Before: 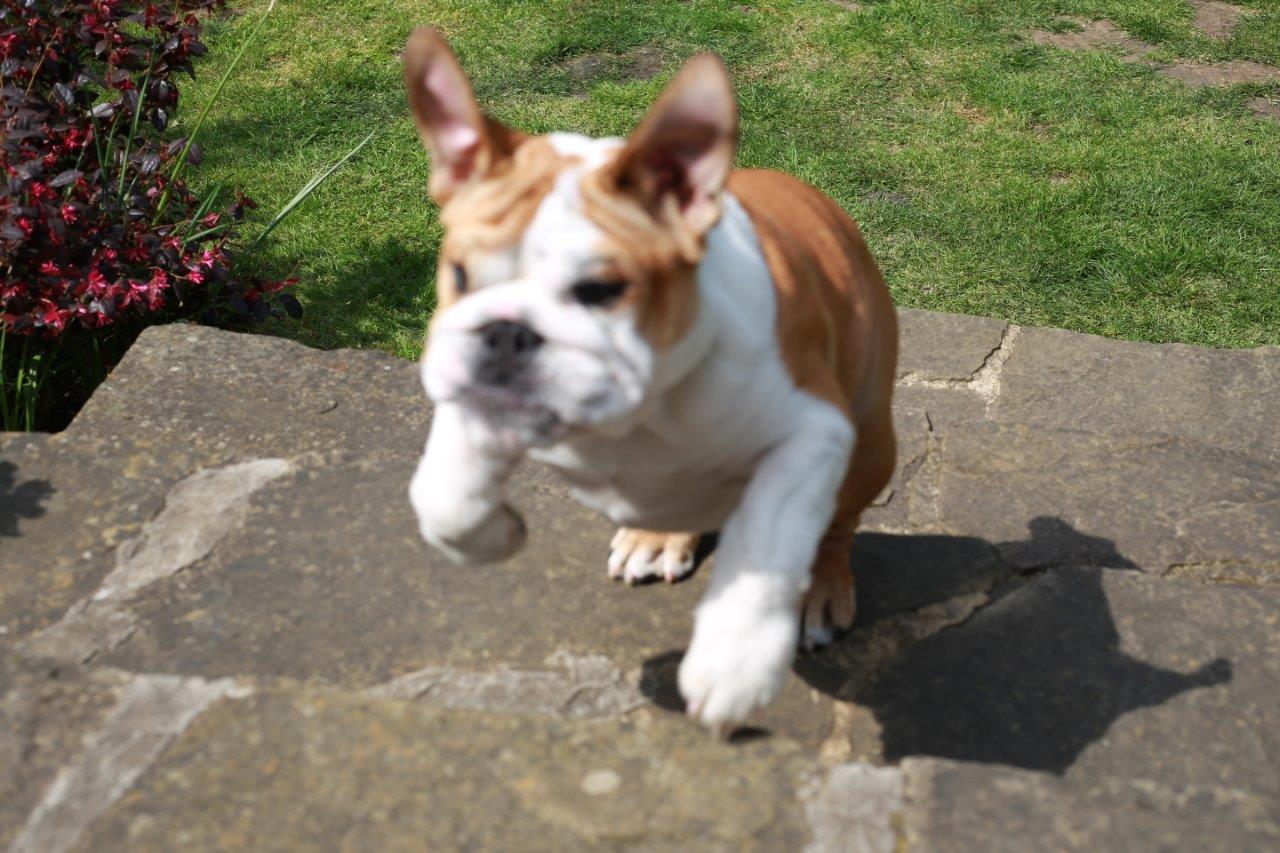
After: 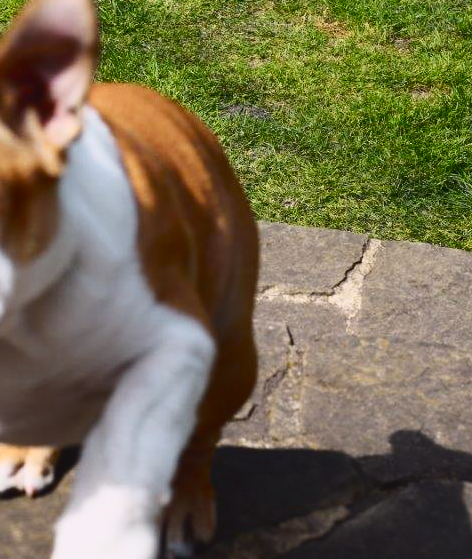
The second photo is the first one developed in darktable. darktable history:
crop and rotate: left 49.936%, top 10.094%, right 13.136%, bottom 24.256%
tone curve: curves: ch0 [(0, 0.031) (0.145, 0.106) (0.319, 0.269) (0.495, 0.544) (0.707, 0.833) (0.859, 0.931) (1, 0.967)]; ch1 [(0, 0) (0.279, 0.218) (0.424, 0.411) (0.495, 0.504) (0.538, 0.55) (0.578, 0.595) (0.707, 0.778) (1, 1)]; ch2 [(0, 0) (0.125, 0.089) (0.353, 0.329) (0.436, 0.432) (0.552, 0.554) (0.615, 0.674) (1, 1)], color space Lab, independent channels, preserve colors none
exposure: exposure -0.242 EV, compensate highlight preservation false
